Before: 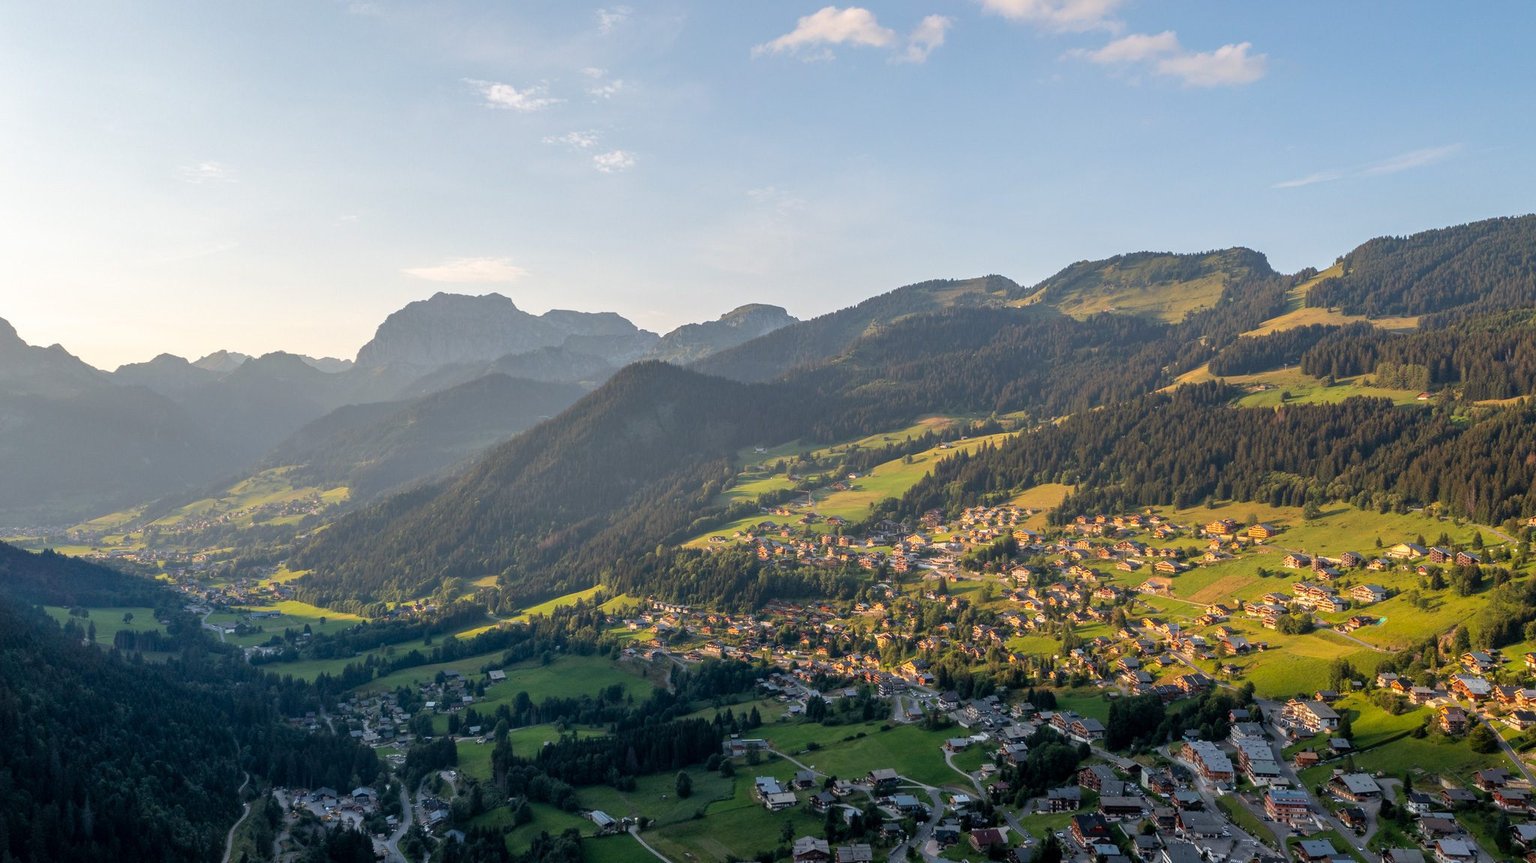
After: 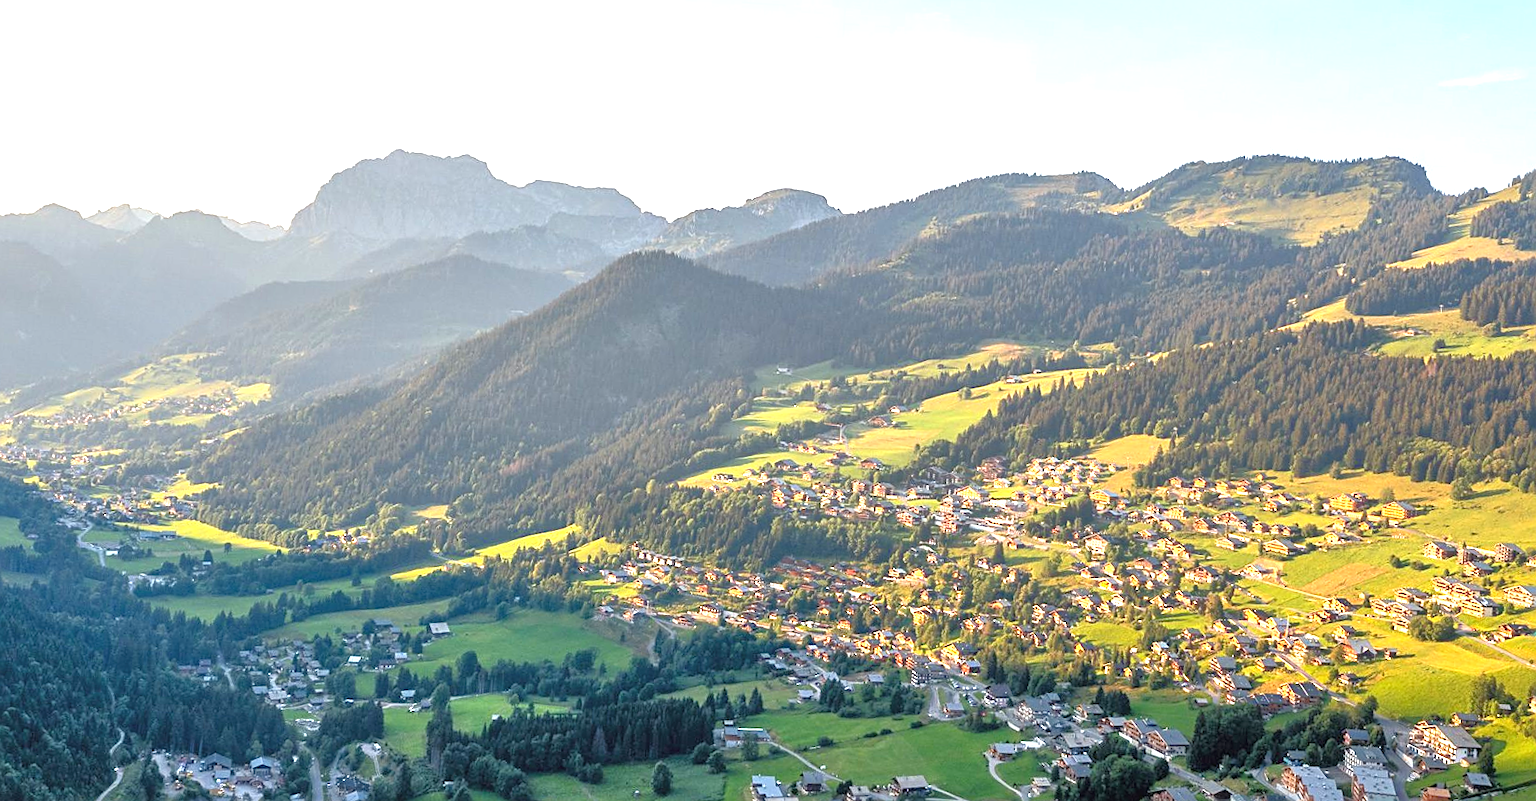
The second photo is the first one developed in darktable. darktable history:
crop and rotate: angle -3.65°, left 9.728%, top 20.838%, right 12.336%, bottom 11.858%
sharpen: on, module defaults
base curve: curves: ch0 [(0, 0) (0.989, 0.992)]
exposure: black level correction -0.002, exposure 1.109 EV, compensate exposure bias true, compensate highlight preservation false
tone equalizer: -7 EV 0.14 EV, -6 EV 0.623 EV, -5 EV 1.16 EV, -4 EV 1.35 EV, -3 EV 1.16 EV, -2 EV 0.6 EV, -1 EV 0.15 EV, smoothing 1
